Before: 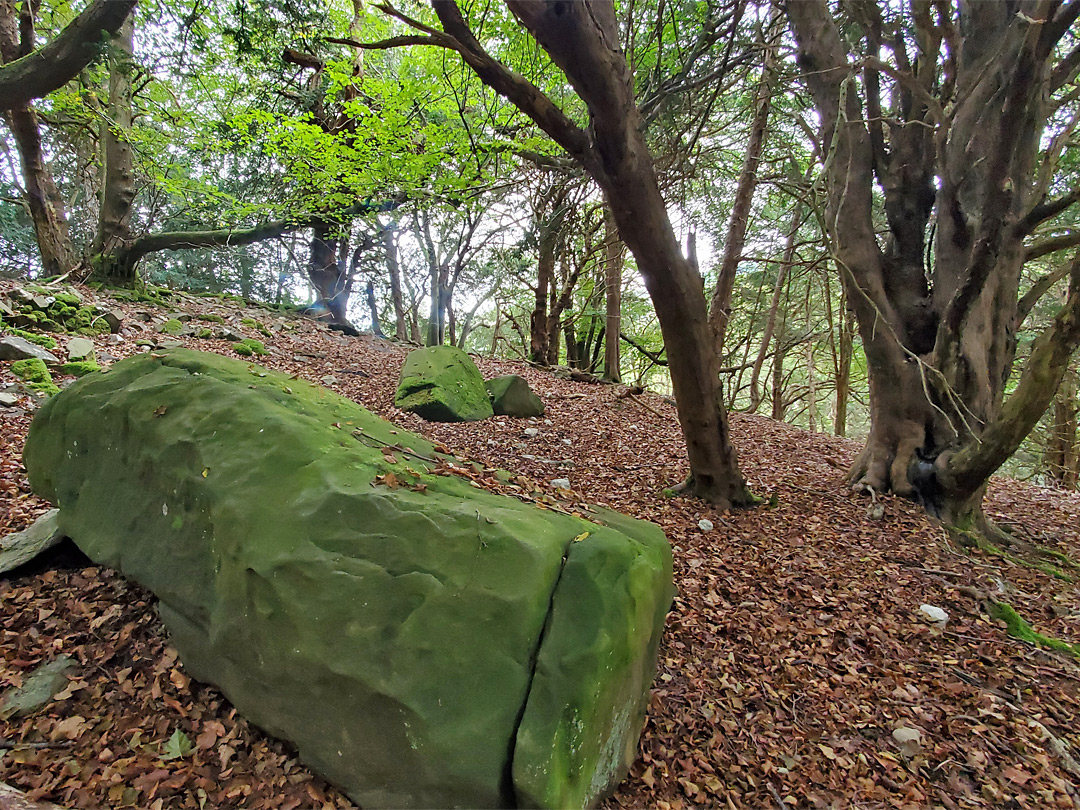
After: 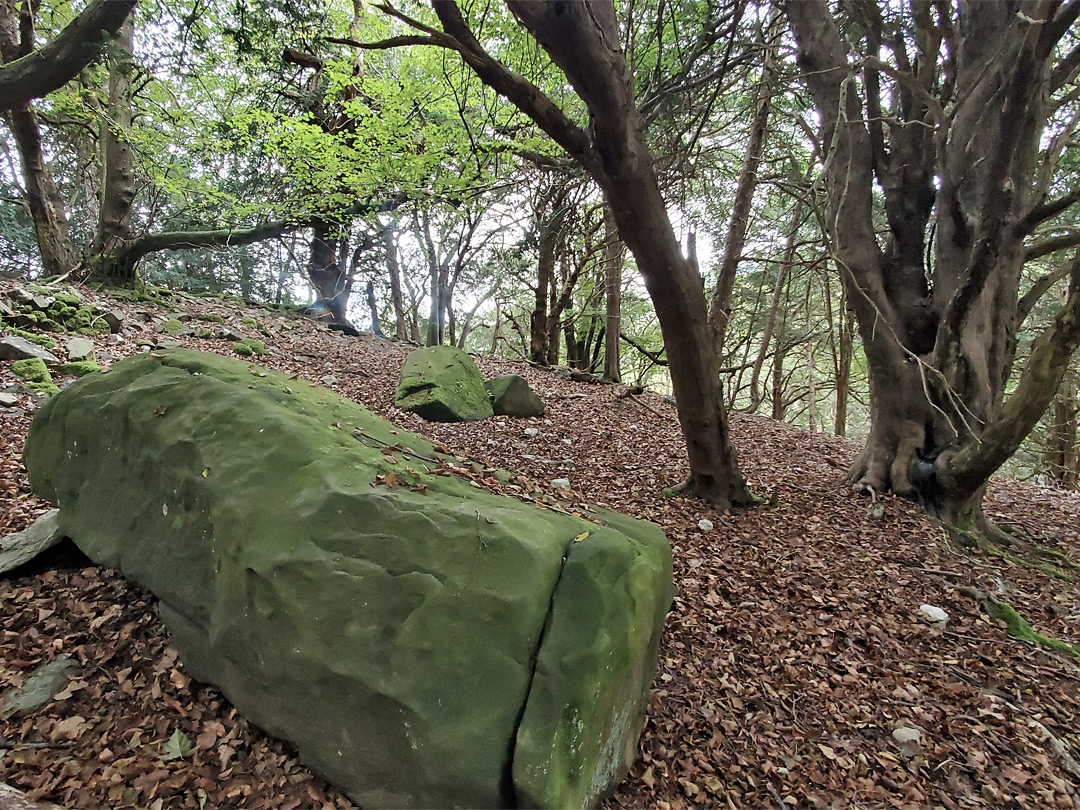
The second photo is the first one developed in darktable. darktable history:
contrast brightness saturation: contrast 0.098, saturation -0.299
